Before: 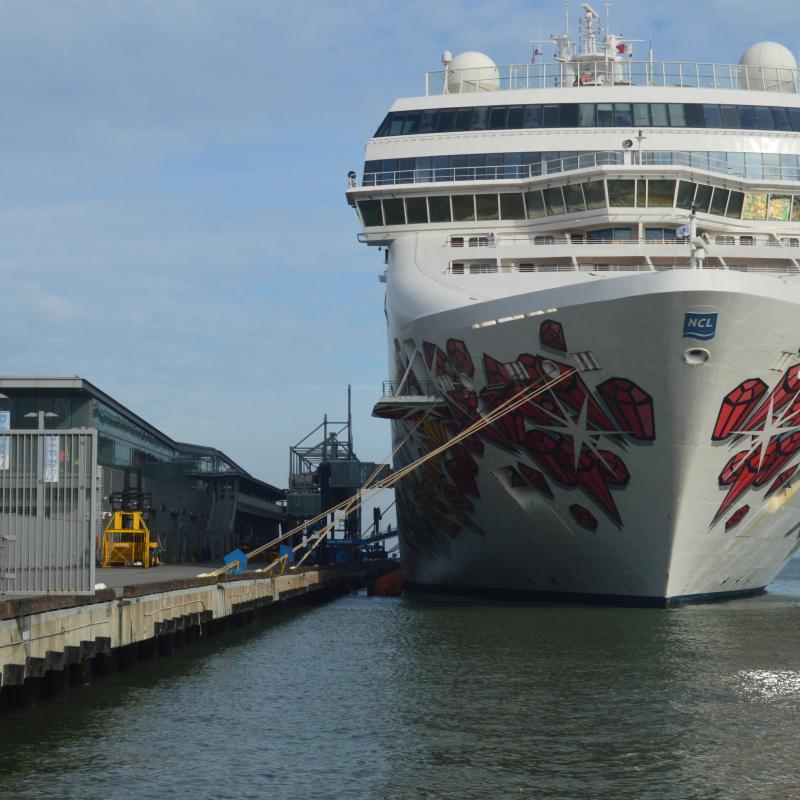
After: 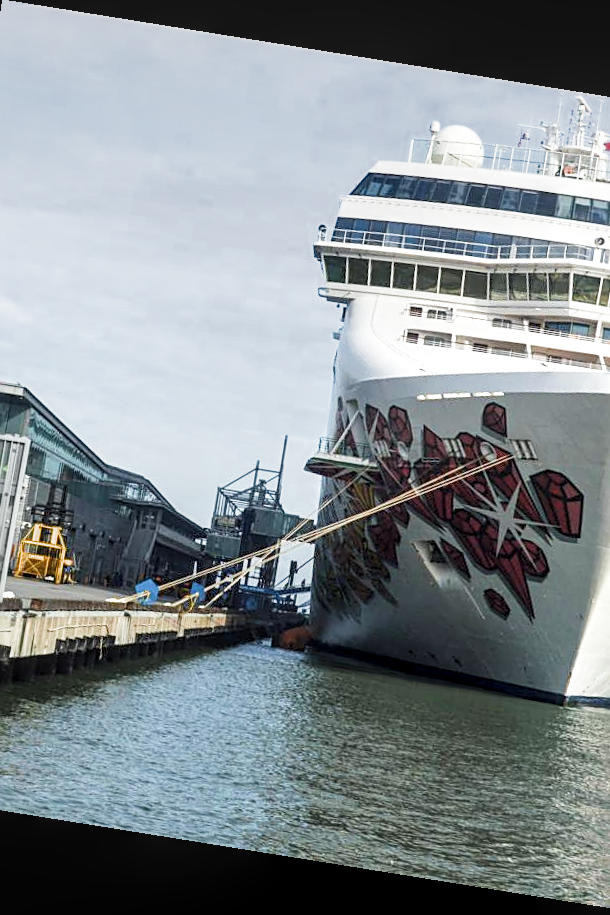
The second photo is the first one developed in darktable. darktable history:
local contrast: highlights 61%, detail 143%, midtone range 0.428
exposure: exposure 0.493 EV, compensate highlight preservation false
sharpen: on, module defaults
rotate and perspective: rotation 9.12°, automatic cropping off
filmic rgb: middle gray luminance 9.23%, black relative exposure -10.55 EV, white relative exposure 3.45 EV, threshold 6 EV, target black luminance 0%, hardness 5.98, latitude 59.69%, contrast 1.087, highlights saturation mix 5%, shadows ↔ highlights balance 29.23%, add noise in highlights 0, color science v3 (2019), use custom middle-gray values true, iterations of high-quality reconstruction 0, contrast in highlights soft, enable highlight reconstruction true
crop and rotate: left 13.537%, right 19.796%
